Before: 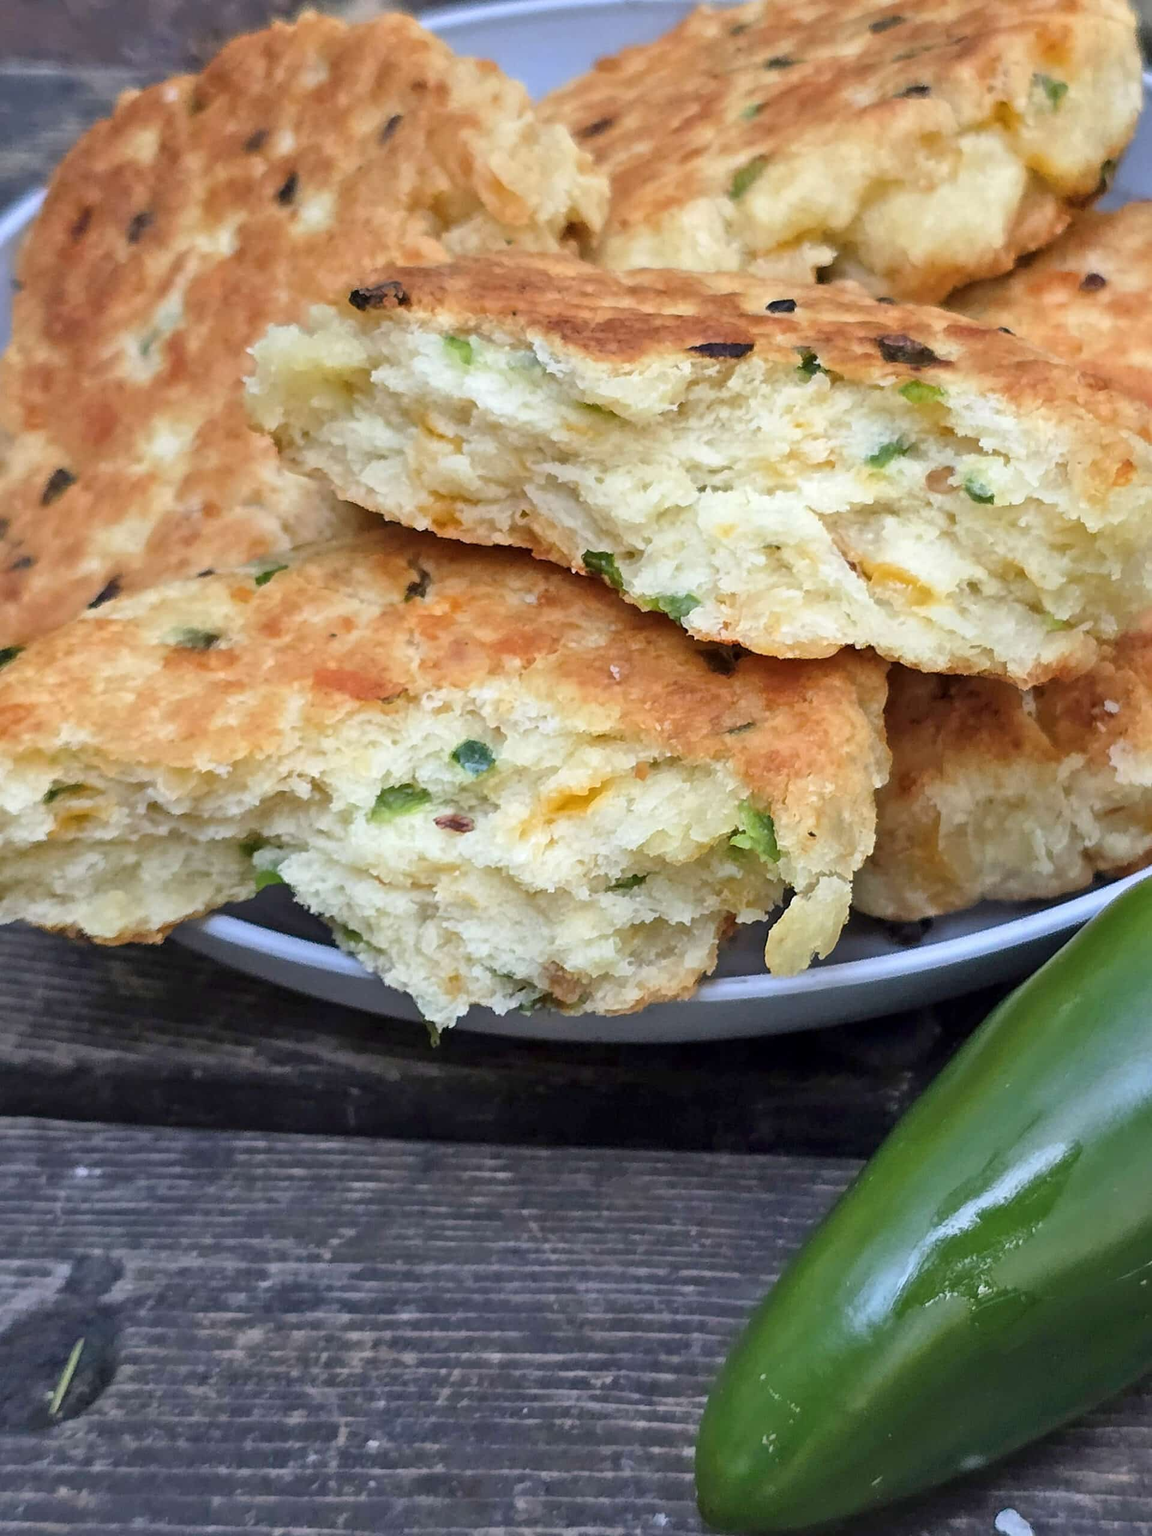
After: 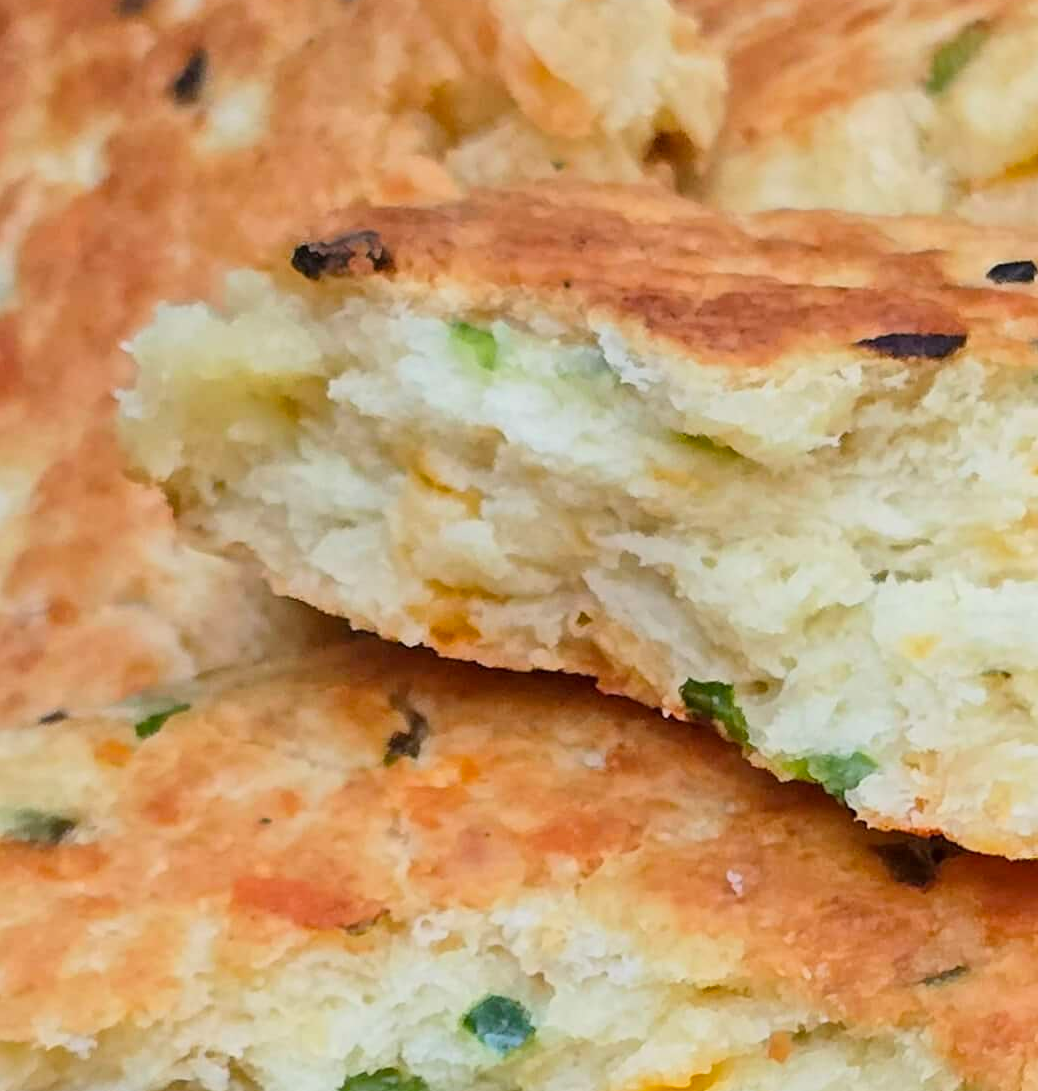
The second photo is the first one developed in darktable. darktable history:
crop: left 15.135%, top 9.306%, right 30.75%, bottom 48.058%
tone equalizer: -8 EV -0.002 EV, -7 EV 0.004 EV, -6 EV -0.023 EV, -5 EV 0.022 EV, -4 EV -0.007 EV, -3 EV 0.015 EV, -2 EV -0.076 EV, -1 EV -0.313 EV, +0 EV -0.554 EV, edges refinement/feathering 500, mask exposure compensation -1.57 EV, preserve details no
